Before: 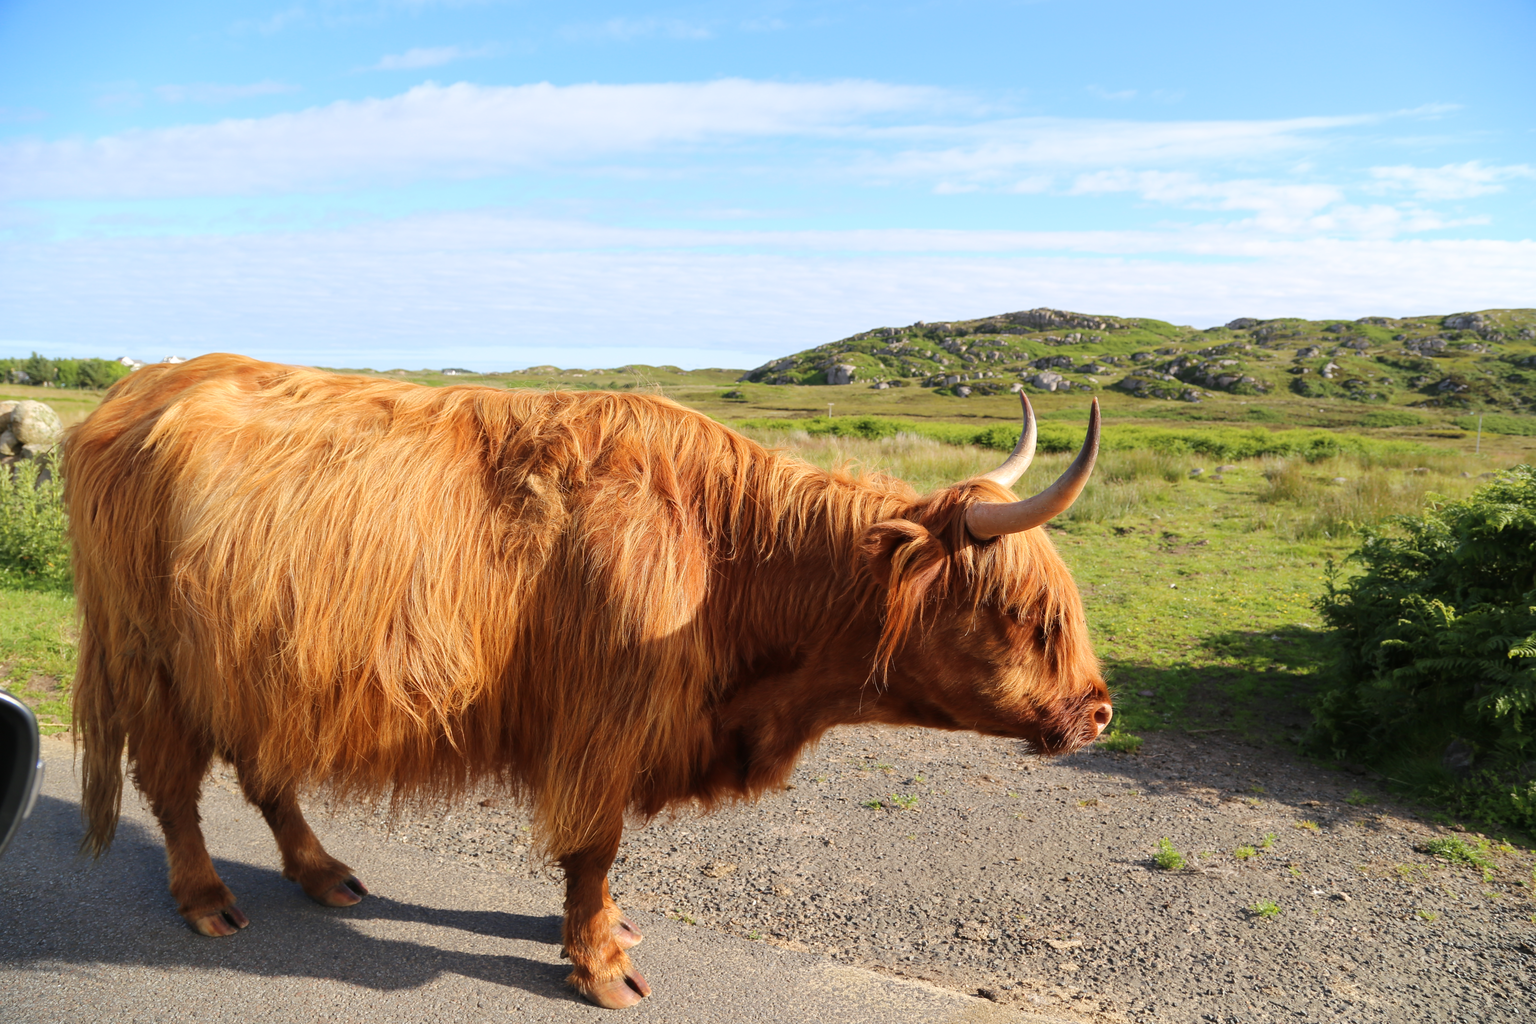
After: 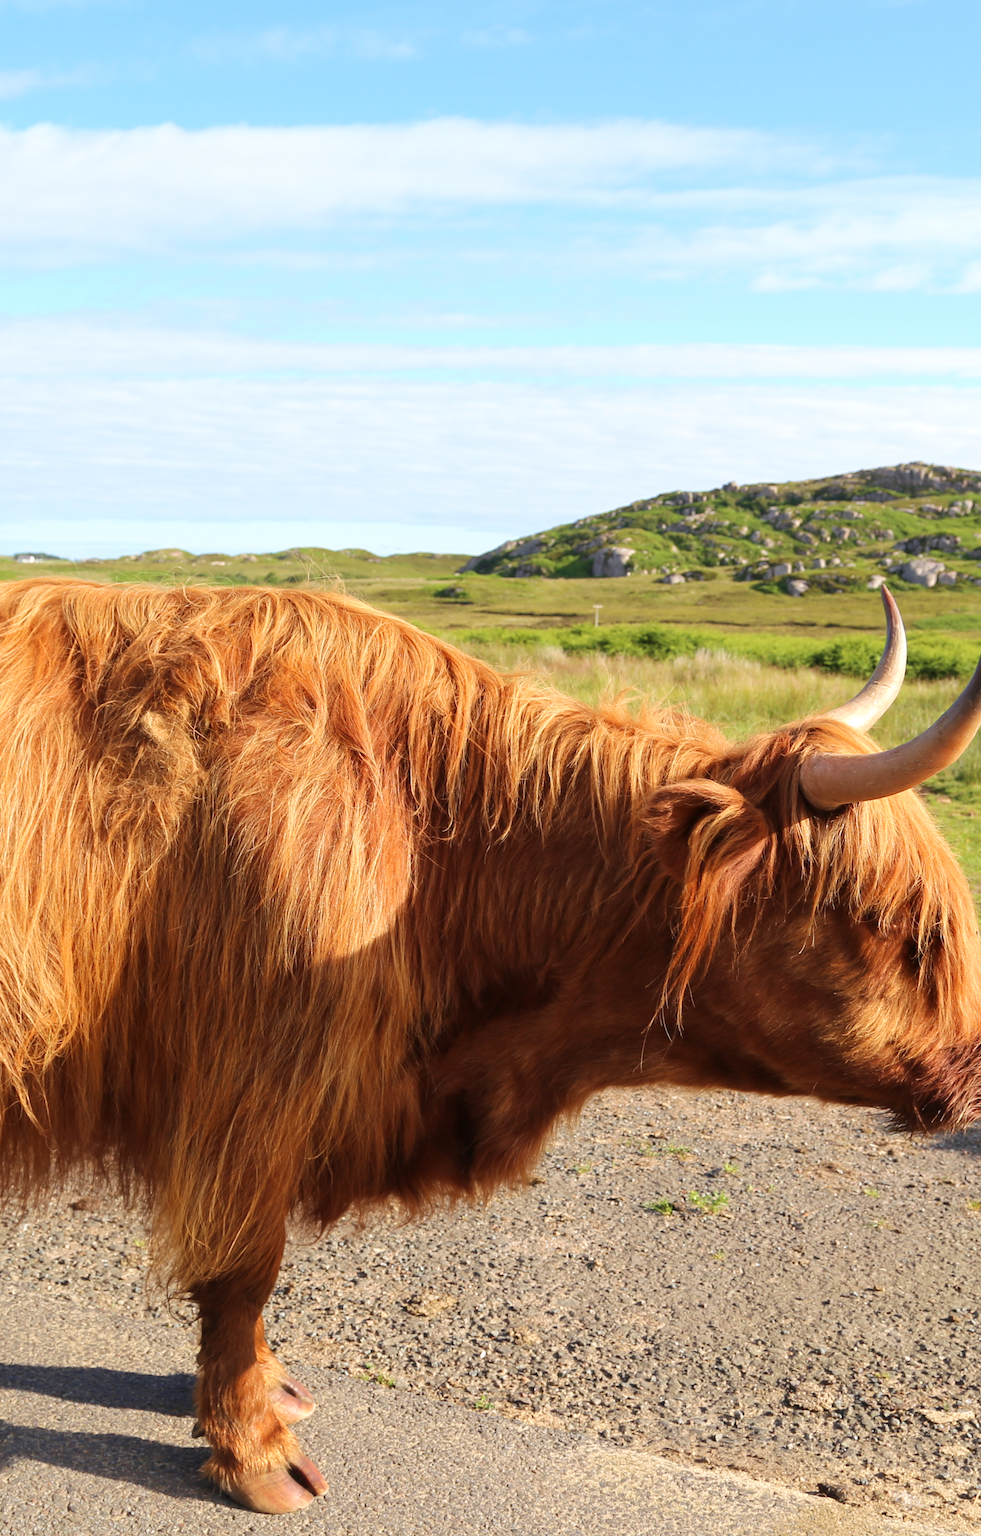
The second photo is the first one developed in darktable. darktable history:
crop: left 28.178%, right 29.216%
velvia: on, module defaults
exposure: exposure 0.133 EV, compensate exposure bias true, compensate highlight preservation false
